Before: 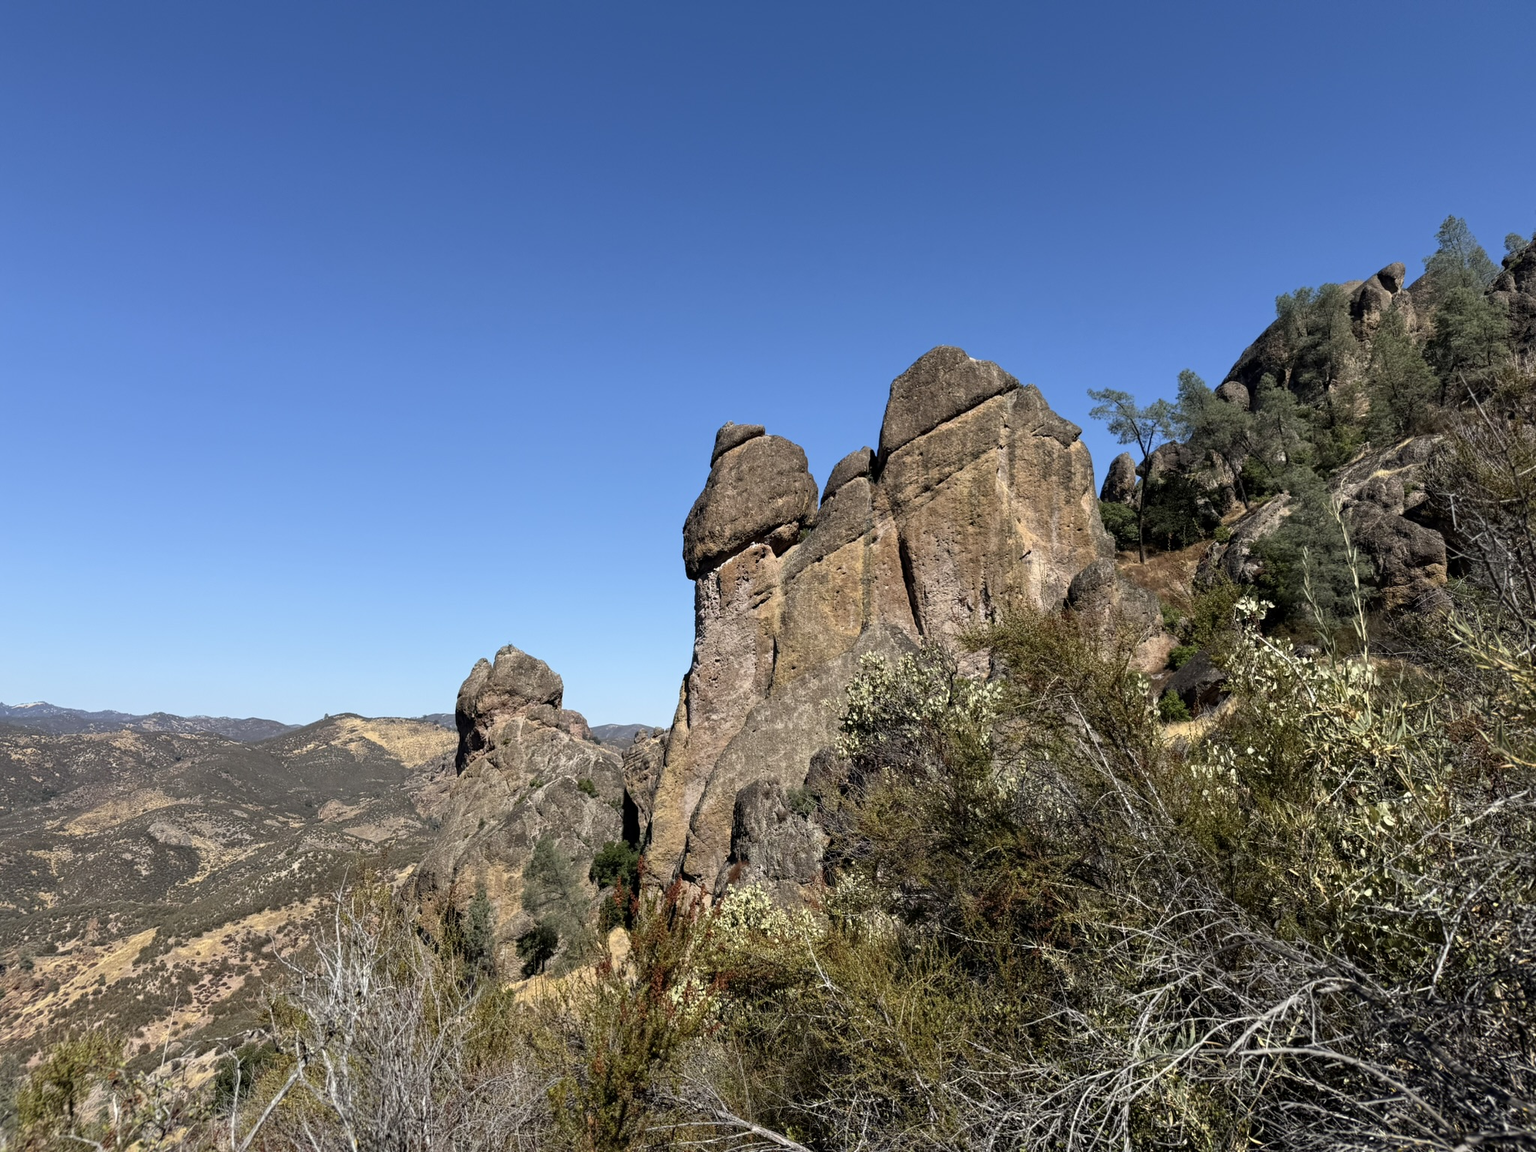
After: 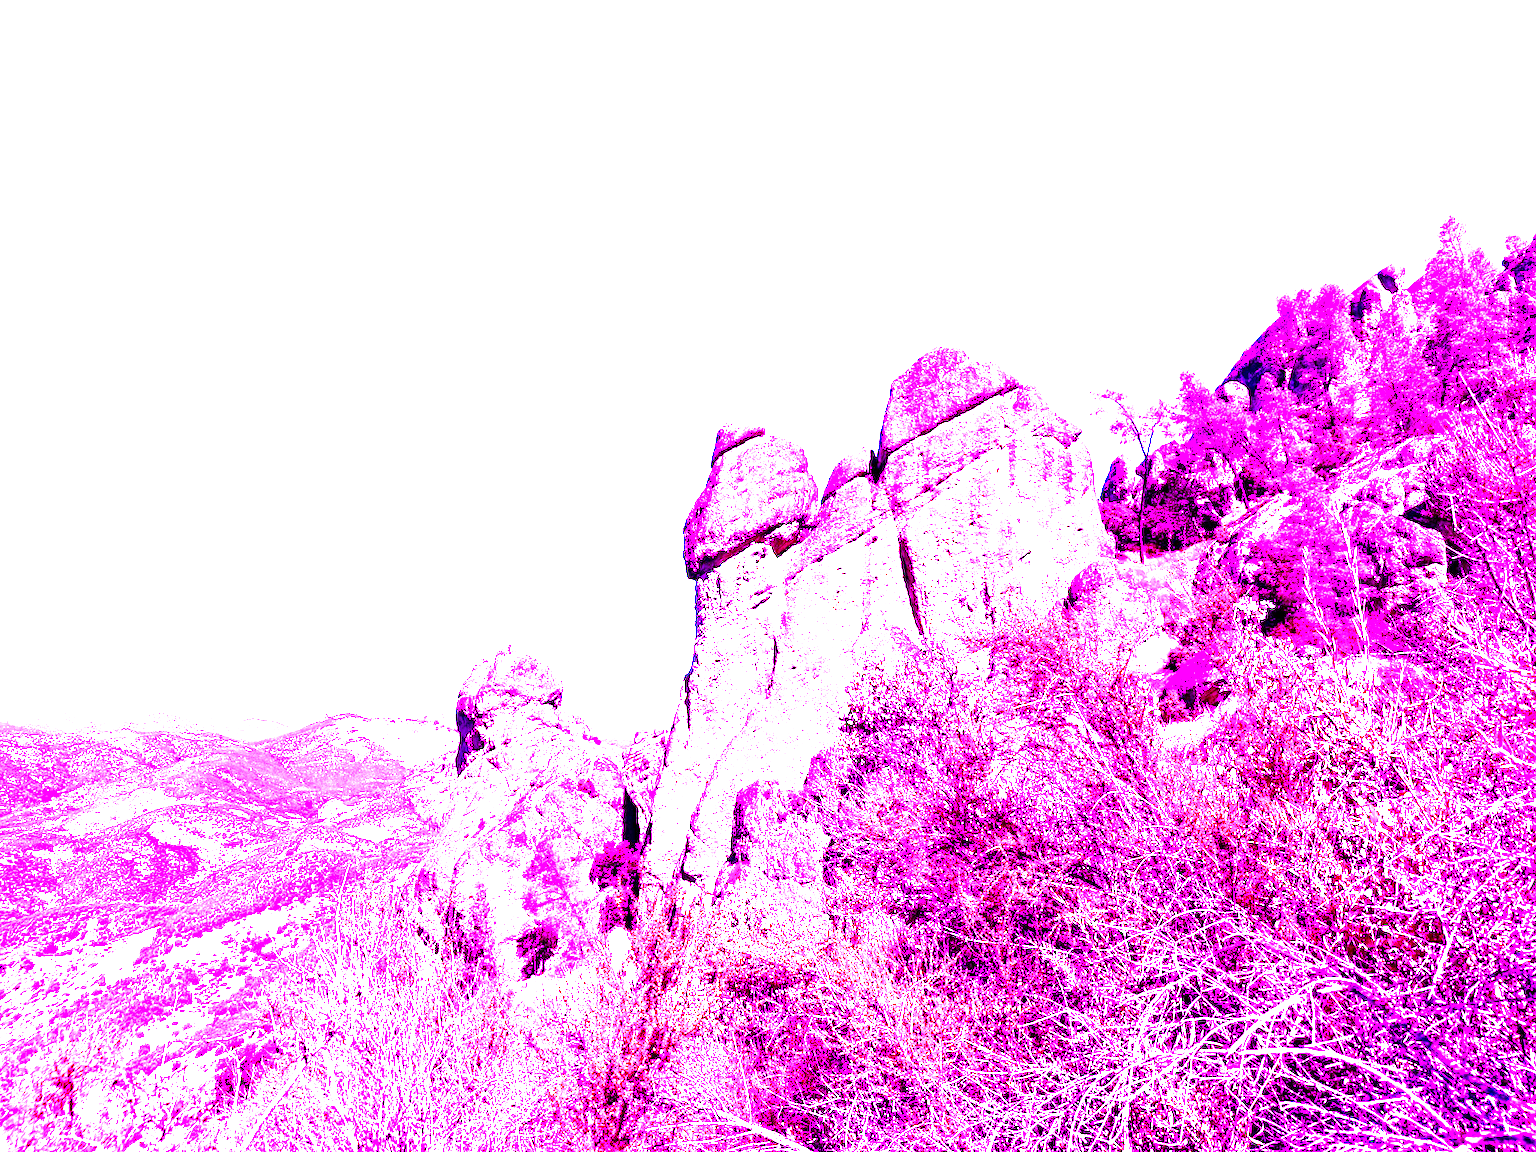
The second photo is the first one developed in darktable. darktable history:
local contrast: mode bilateral grid, contrast 44, coarseness 69, detail 214%, midtone range 0.2
white balance: red 8, blue 8
color calibration: illuminant as shot in camera, adaptation linear Bradford (ICC v4), x 0.406, y 0.405, temperature 3570.35 K, saturation algorithm version 1 (2020)
